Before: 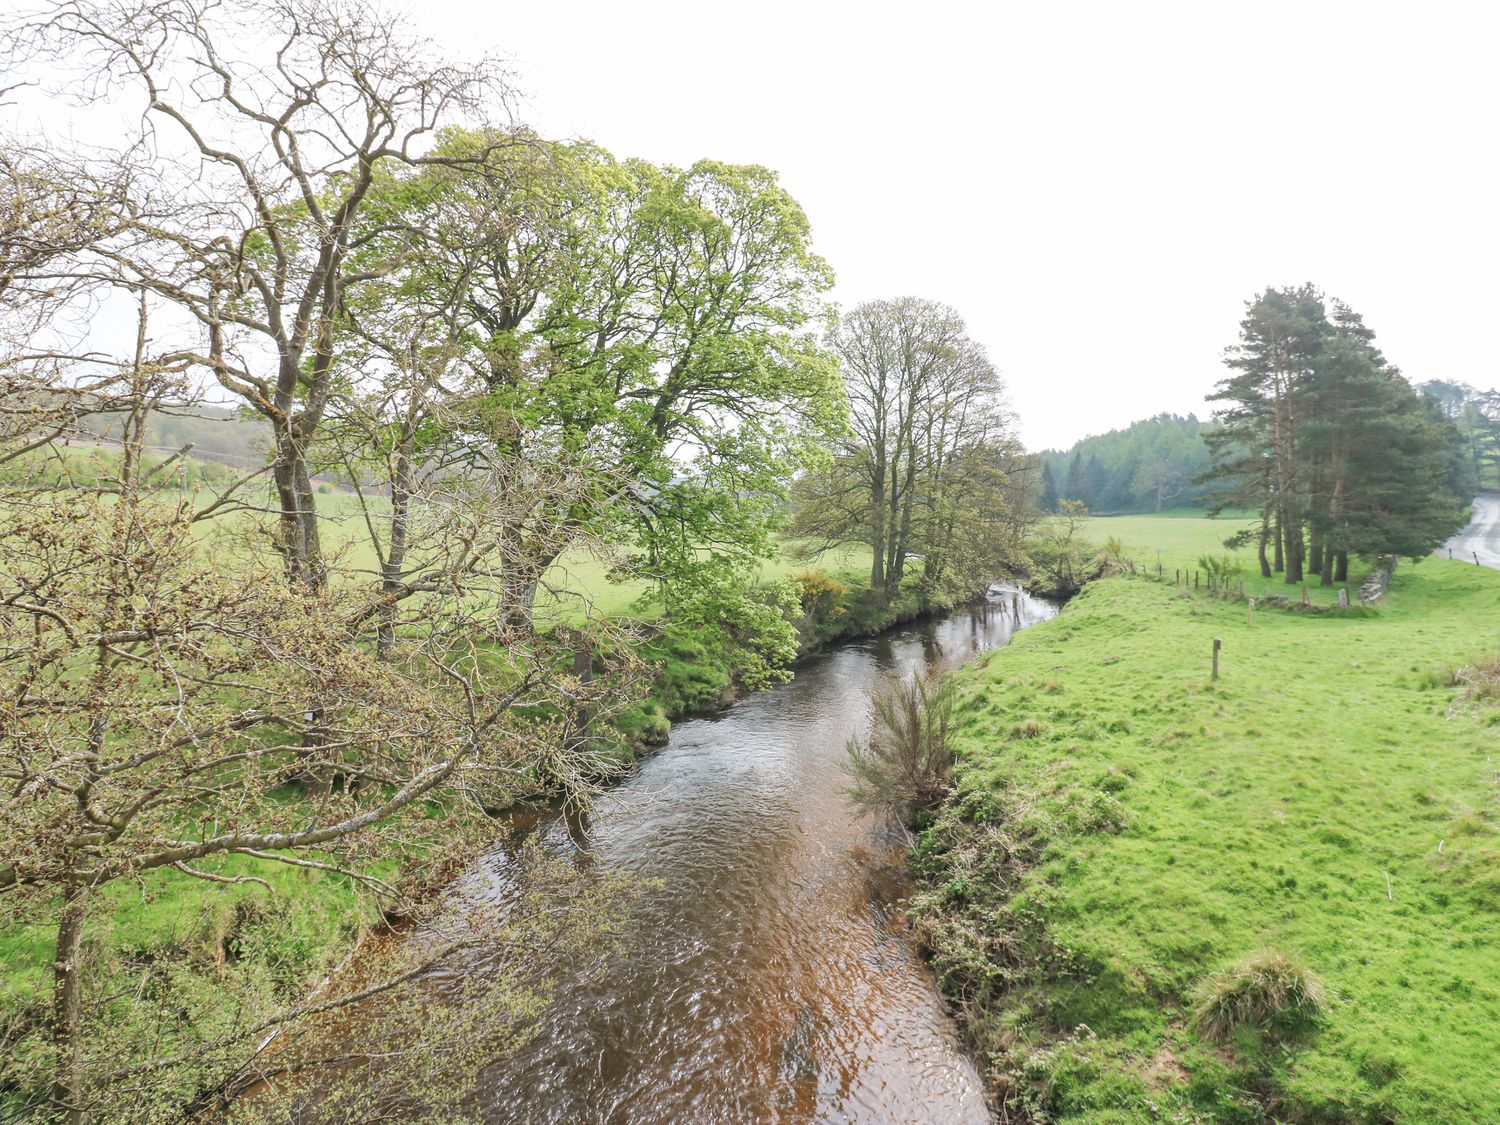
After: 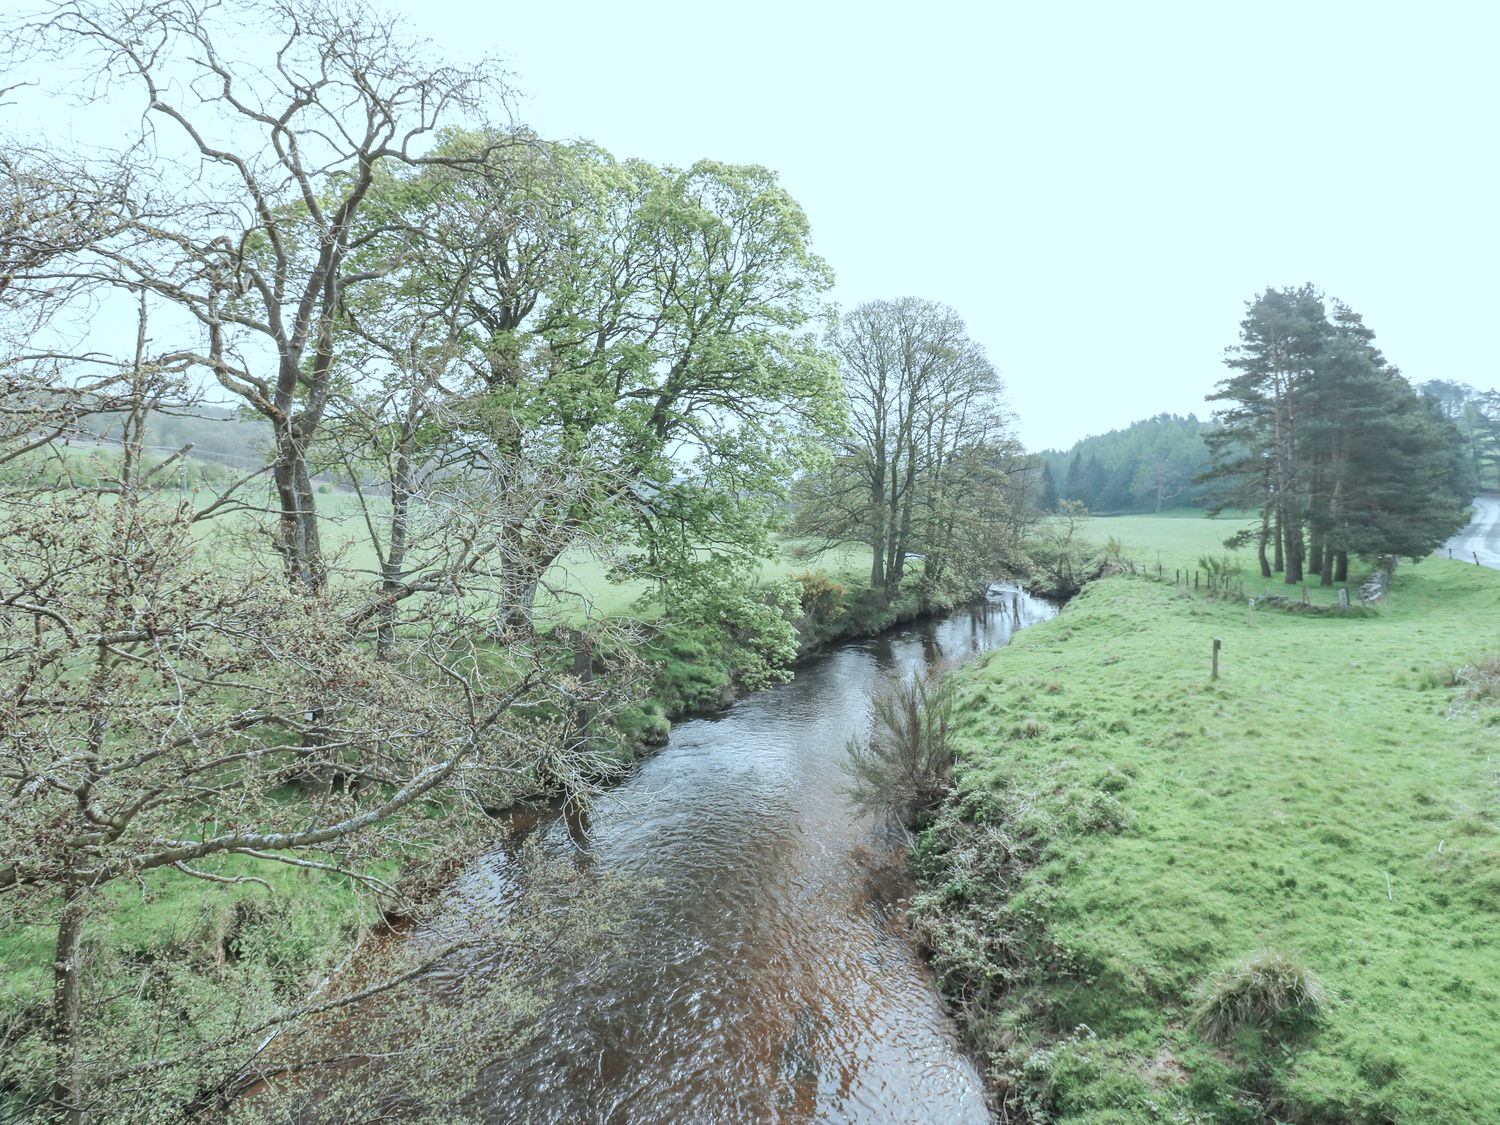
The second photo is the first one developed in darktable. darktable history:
color correction: highlights a* -12.25, highlights b* -18.09, saturation 0.703
